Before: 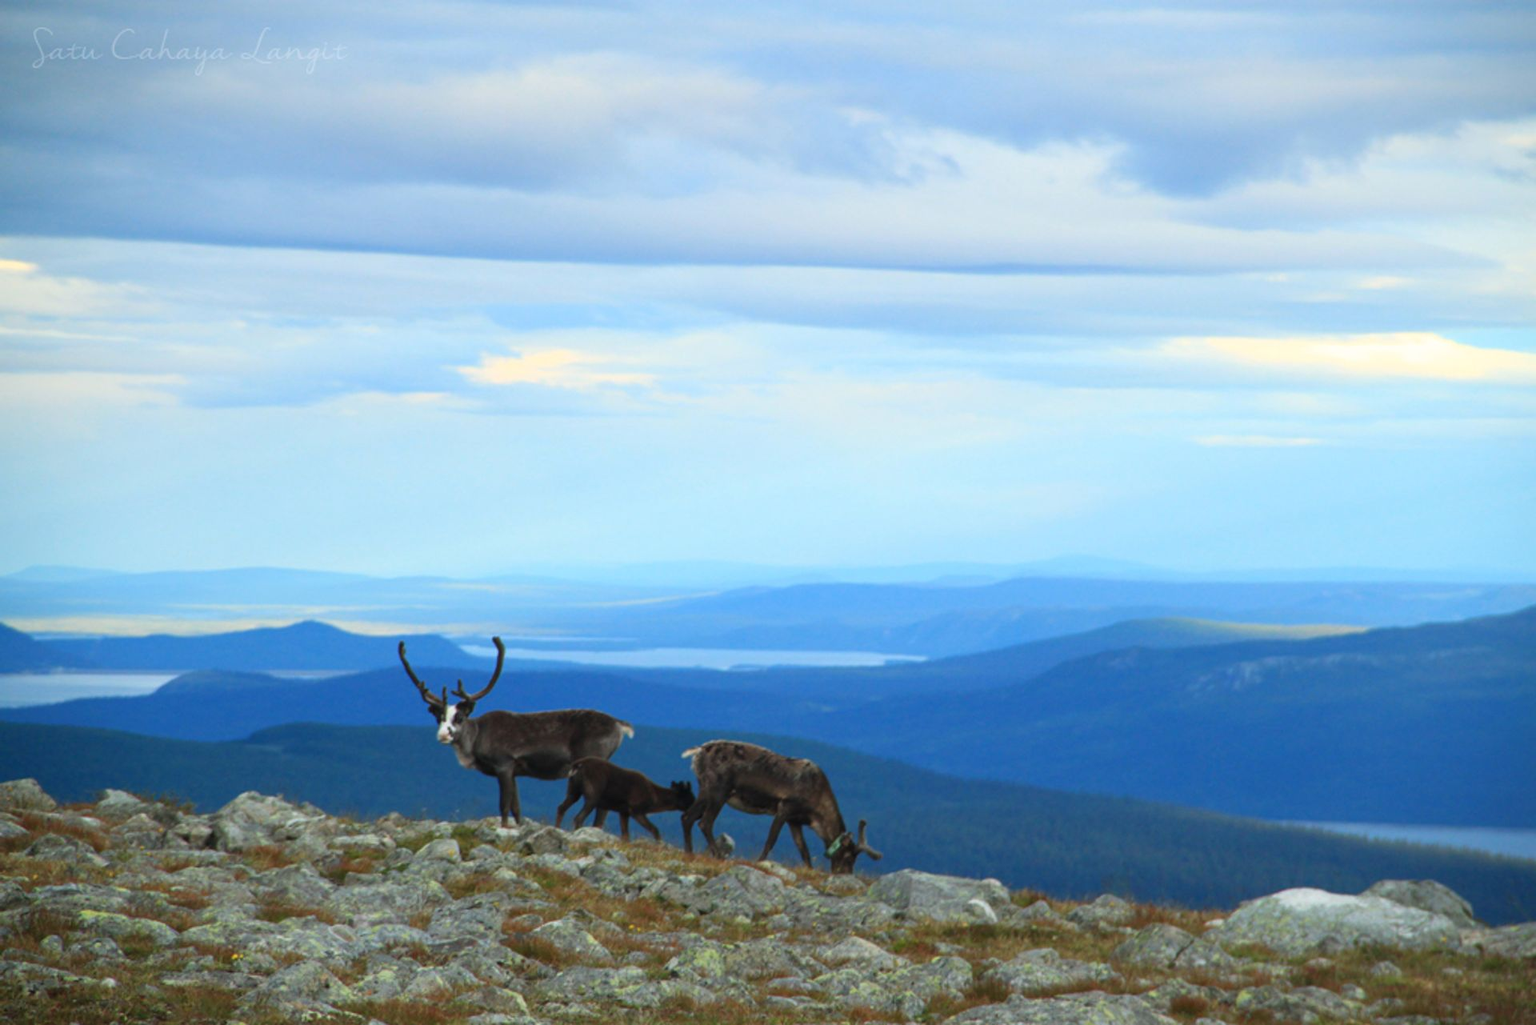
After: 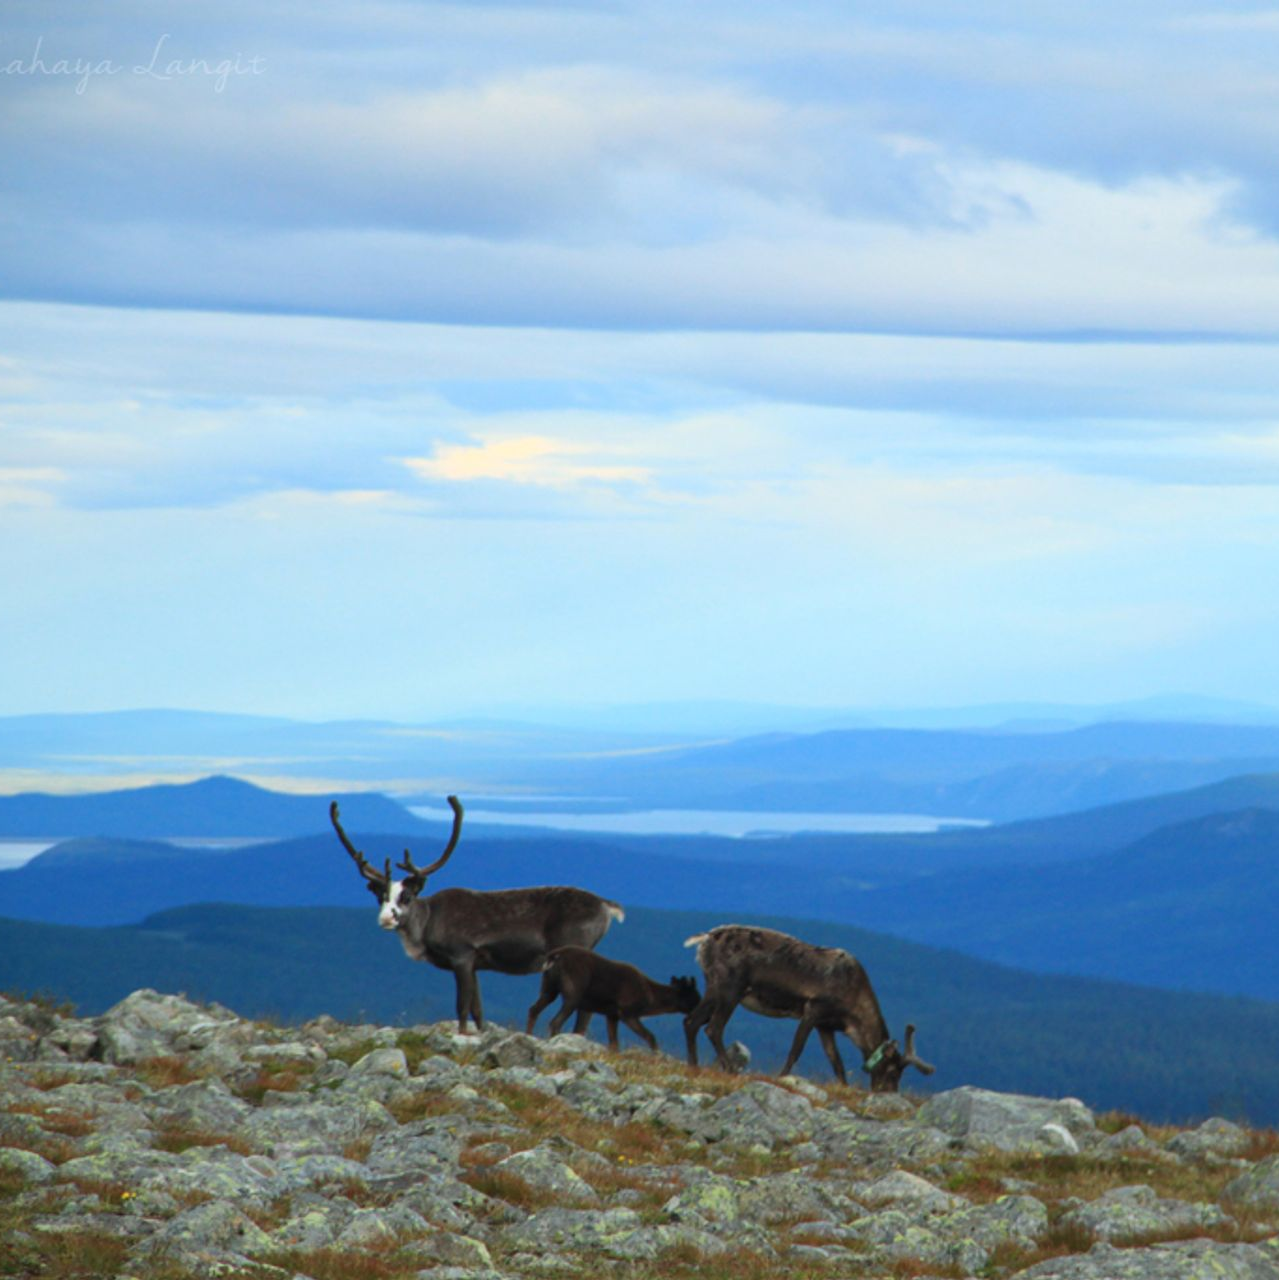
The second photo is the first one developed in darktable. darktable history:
crop and rotate: left 8.786%, right 24.548%
rgb levels: preserve colors max RGB
